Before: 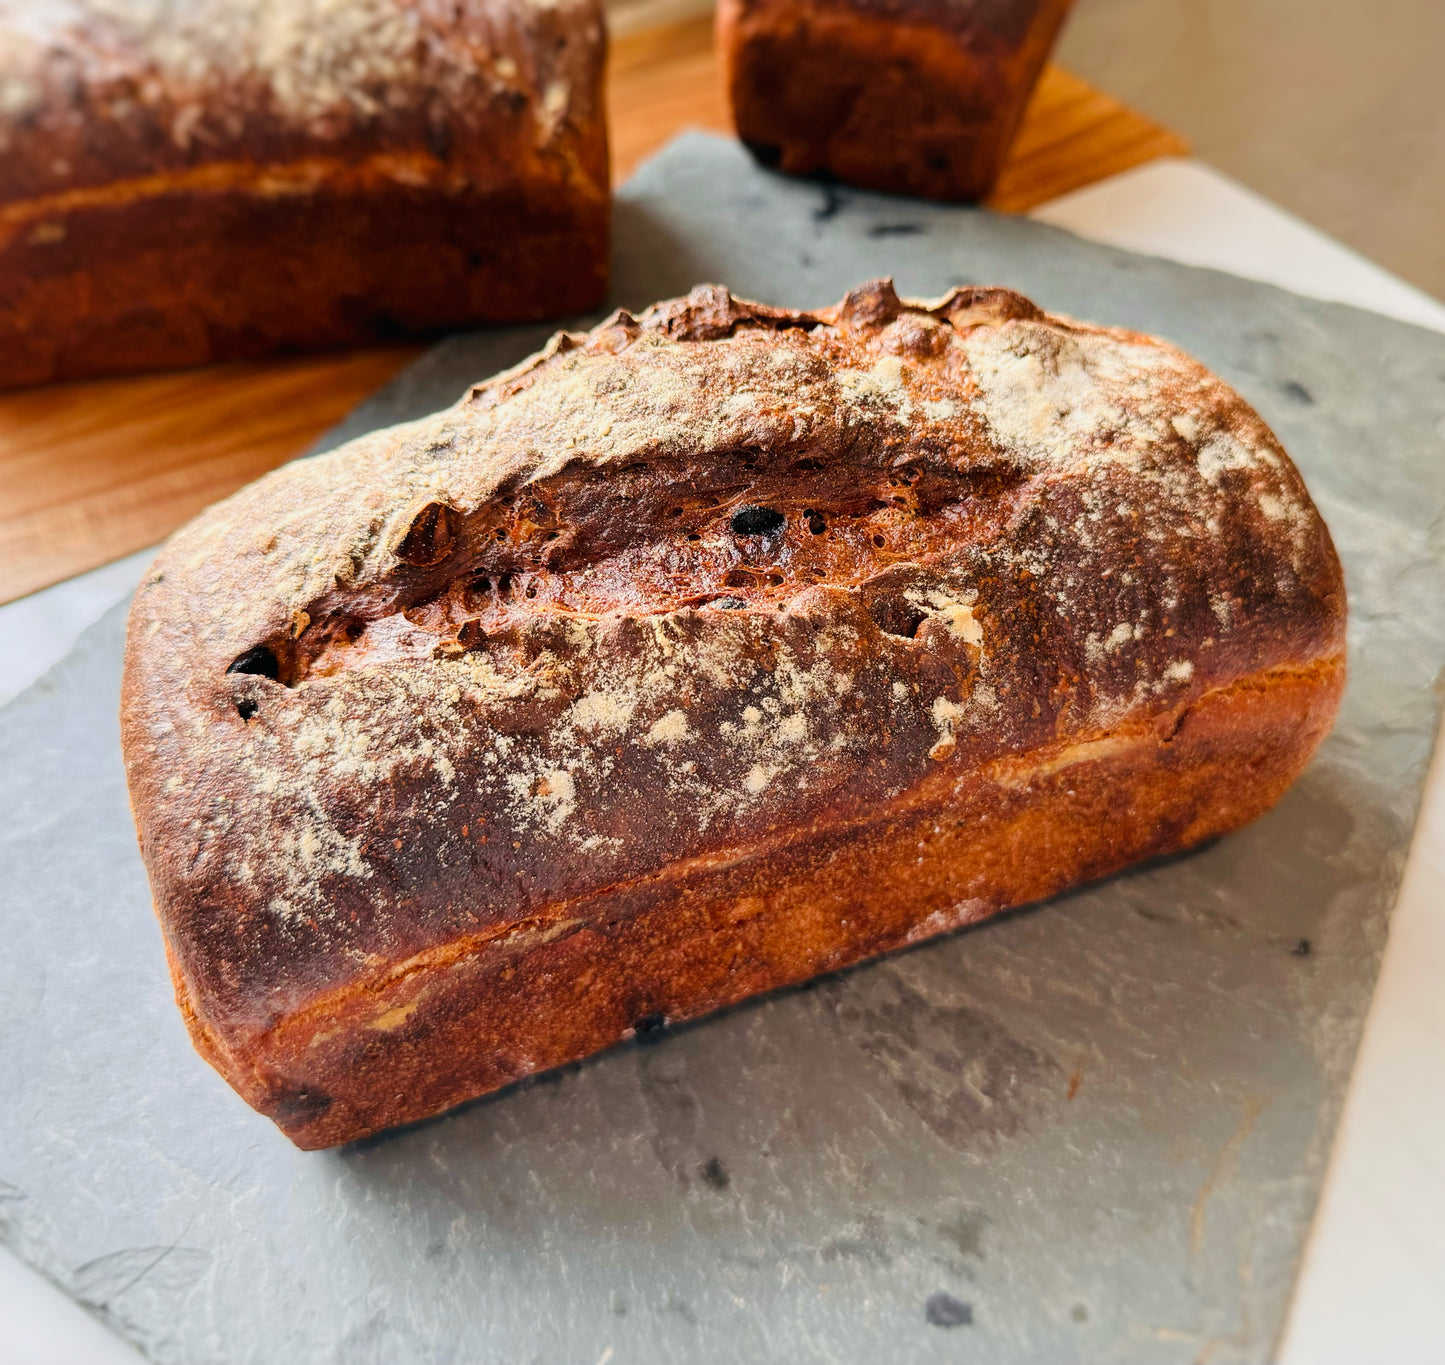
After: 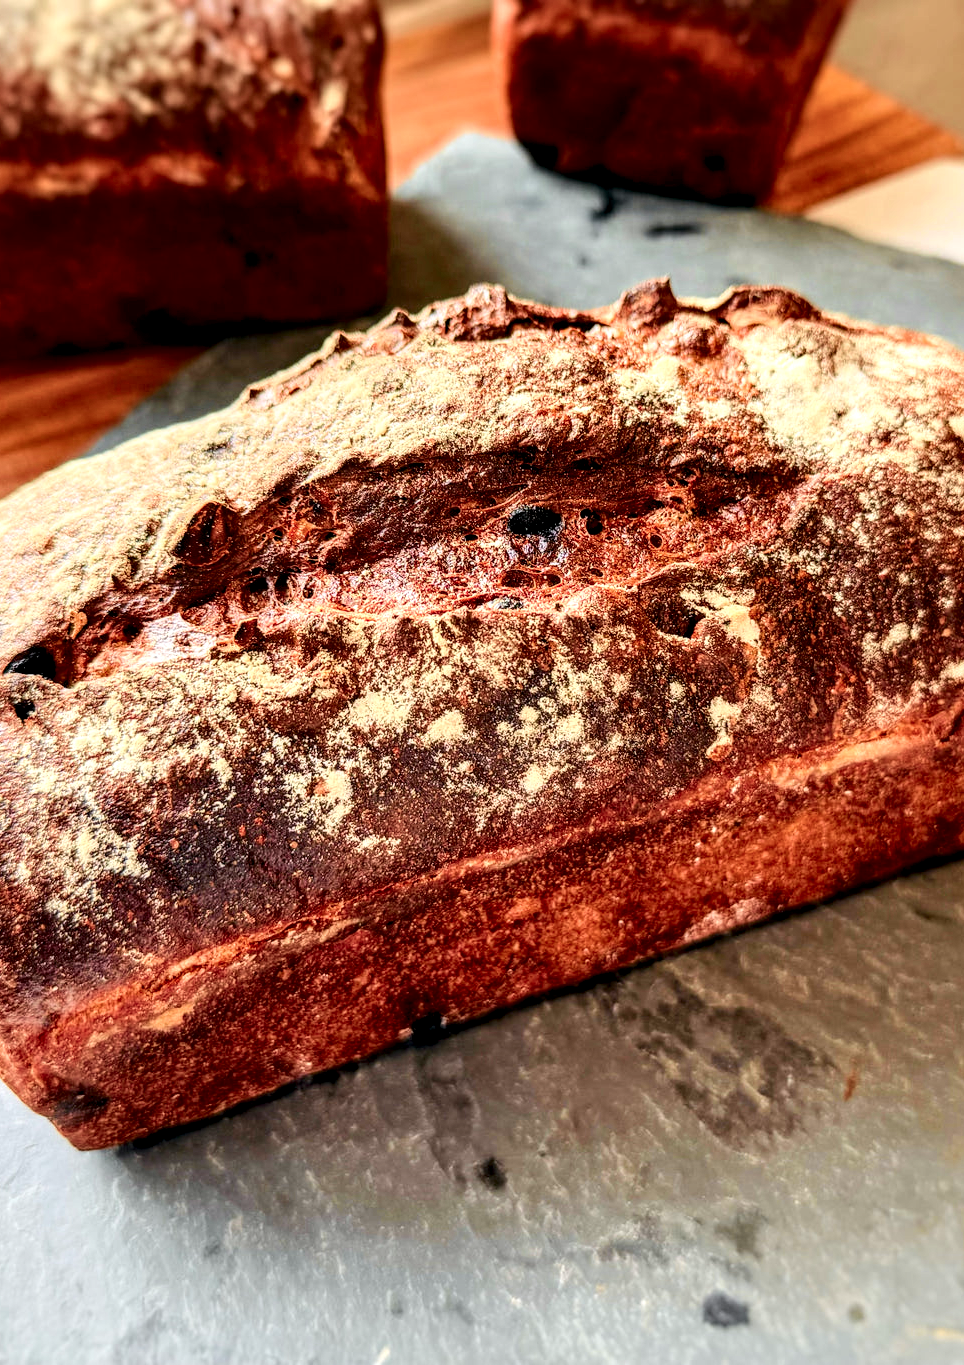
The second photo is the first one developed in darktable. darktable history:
crop and rotate: left 15.446%, right 17.836%
local contrast: highlights 65%, shadows 54%, detail 169%, midtone range 0.514
tone curve: curves: ch0 [(0, 0) (0.058, 0.027) (0.214, 0.183) (0.304, 0.288) (0.51, 0.549) (0.658, 0.7) (0.741, 0.775) (0.844, 0.866) (0.986, 0.957)]; ch1 [(0, 0) (0.172, 0.123) (0.312, 0.296) (0.437, 0.429) (0.471, 0.469) (0.502, 0.5) (0.513, 0.515) (0.572, 0.603) (0.617, 0.653) (0.68, 0.724) (0.889, 0.924) (1, 1)]; ch2 [(0, 0) (0.411, 0.424) (0.489, 0.49) (0.502, 0.5) (0.517, 0.519) (0.549, 0.578) (0.604, 0.628) (0.693, 0.686) (1, 1)], color space Lab, independent channels, preserve colors none
